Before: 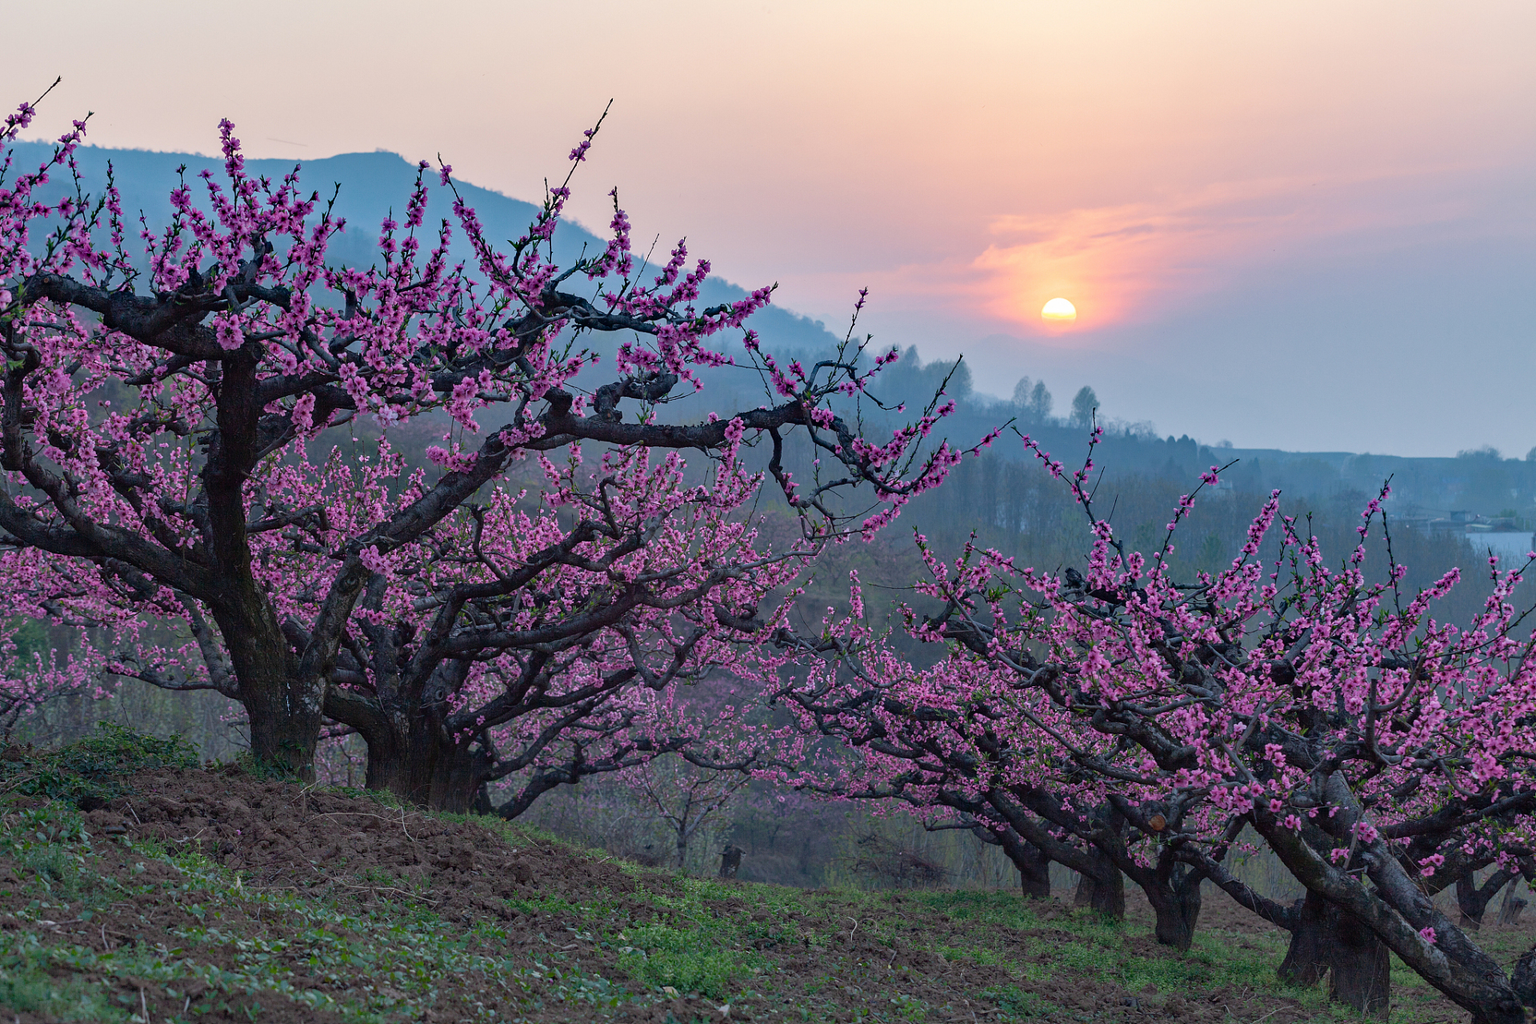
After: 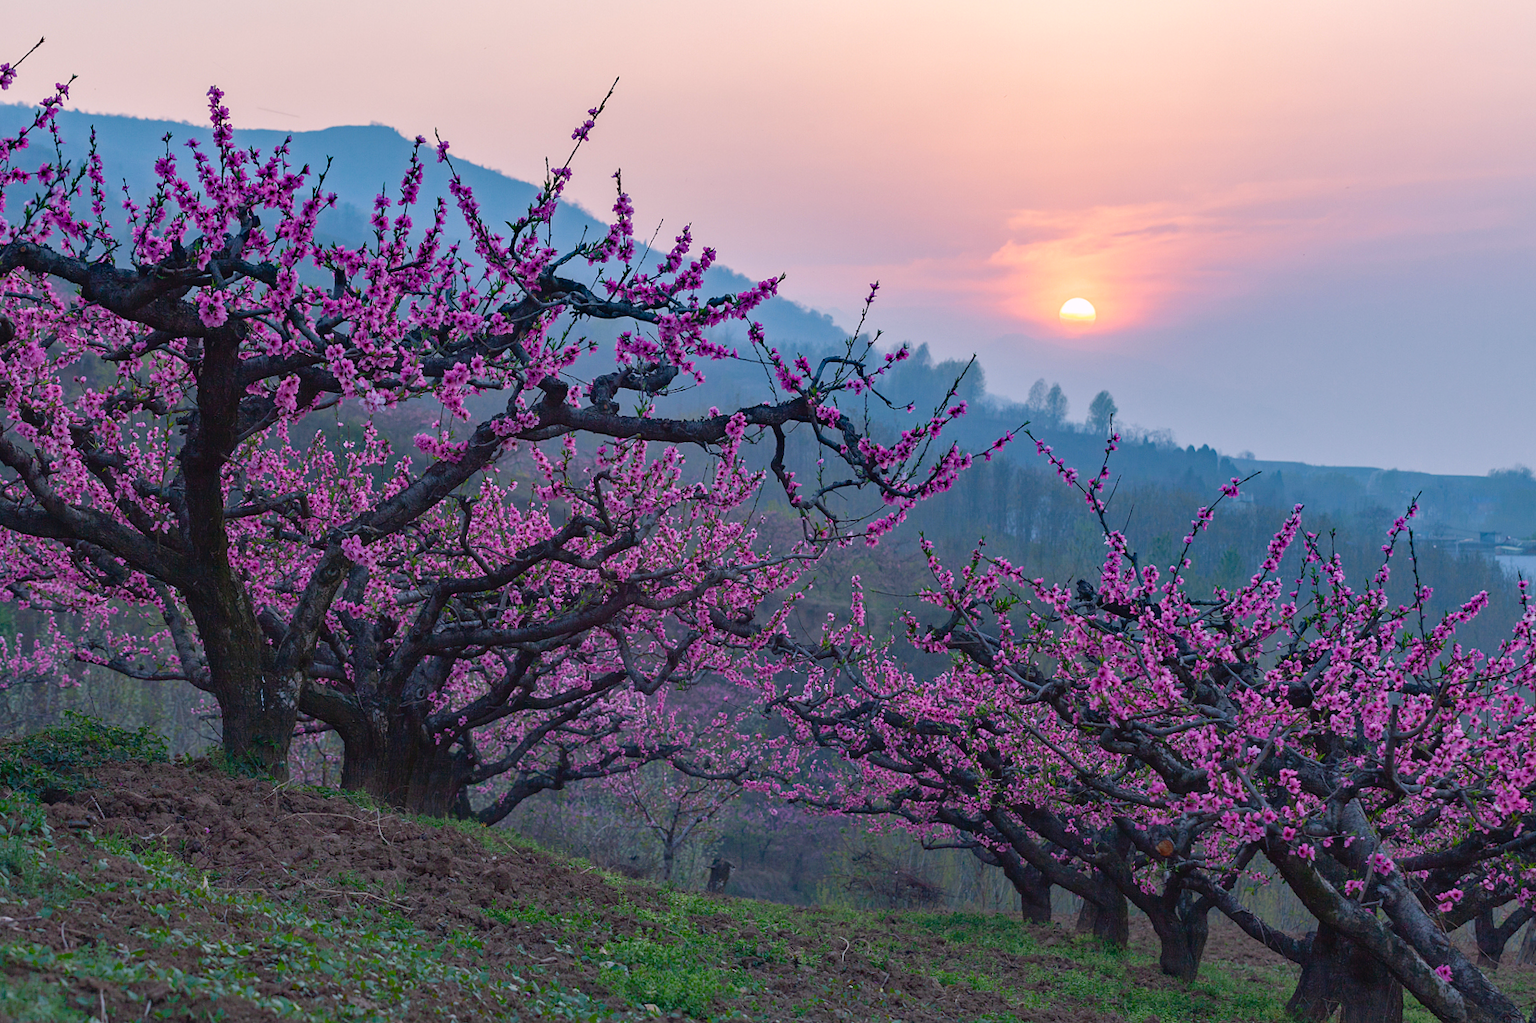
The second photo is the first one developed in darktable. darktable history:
color balance rgb: highlights gain › chroma 1.47%, highlights gain › hue 310.54°, global offset › luminance 0.241%, global offset › hue 169.63°, perceptual saturation grading › global saturation 20%, perceptual saturation grading › highlights -25.282%, perceptual saturation grading › shadows 25.524%, global vibrance 9.691%
crop and rotate: angle -1.65°
